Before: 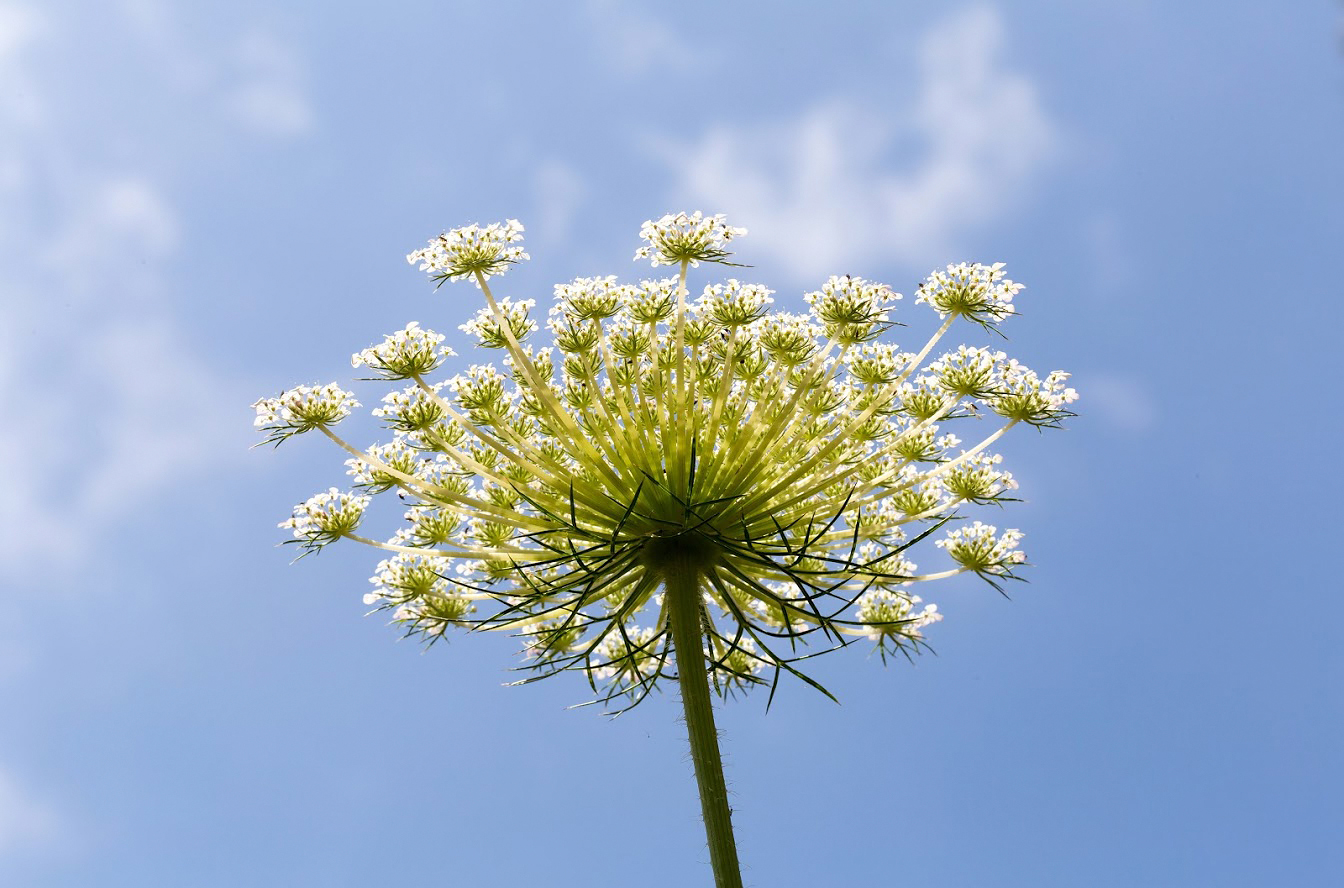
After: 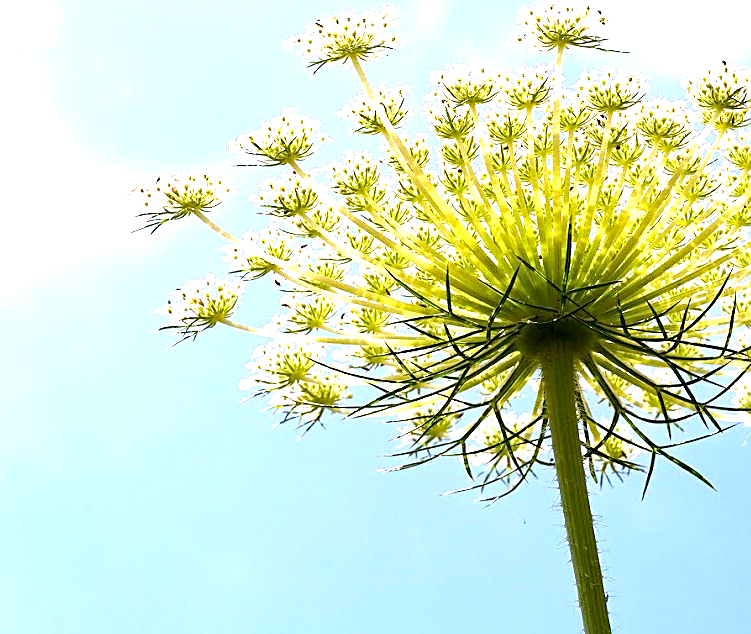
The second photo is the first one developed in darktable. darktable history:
crop: left 9.258%, top 24.157%, right 34.805%, bottom 4.441%
sharpen: on, module defaults
exposure: black level correction 0.001, exposure 1.324 EV, compensate highlight preservation false
haze removal: compatibility mode true, adaptive false
